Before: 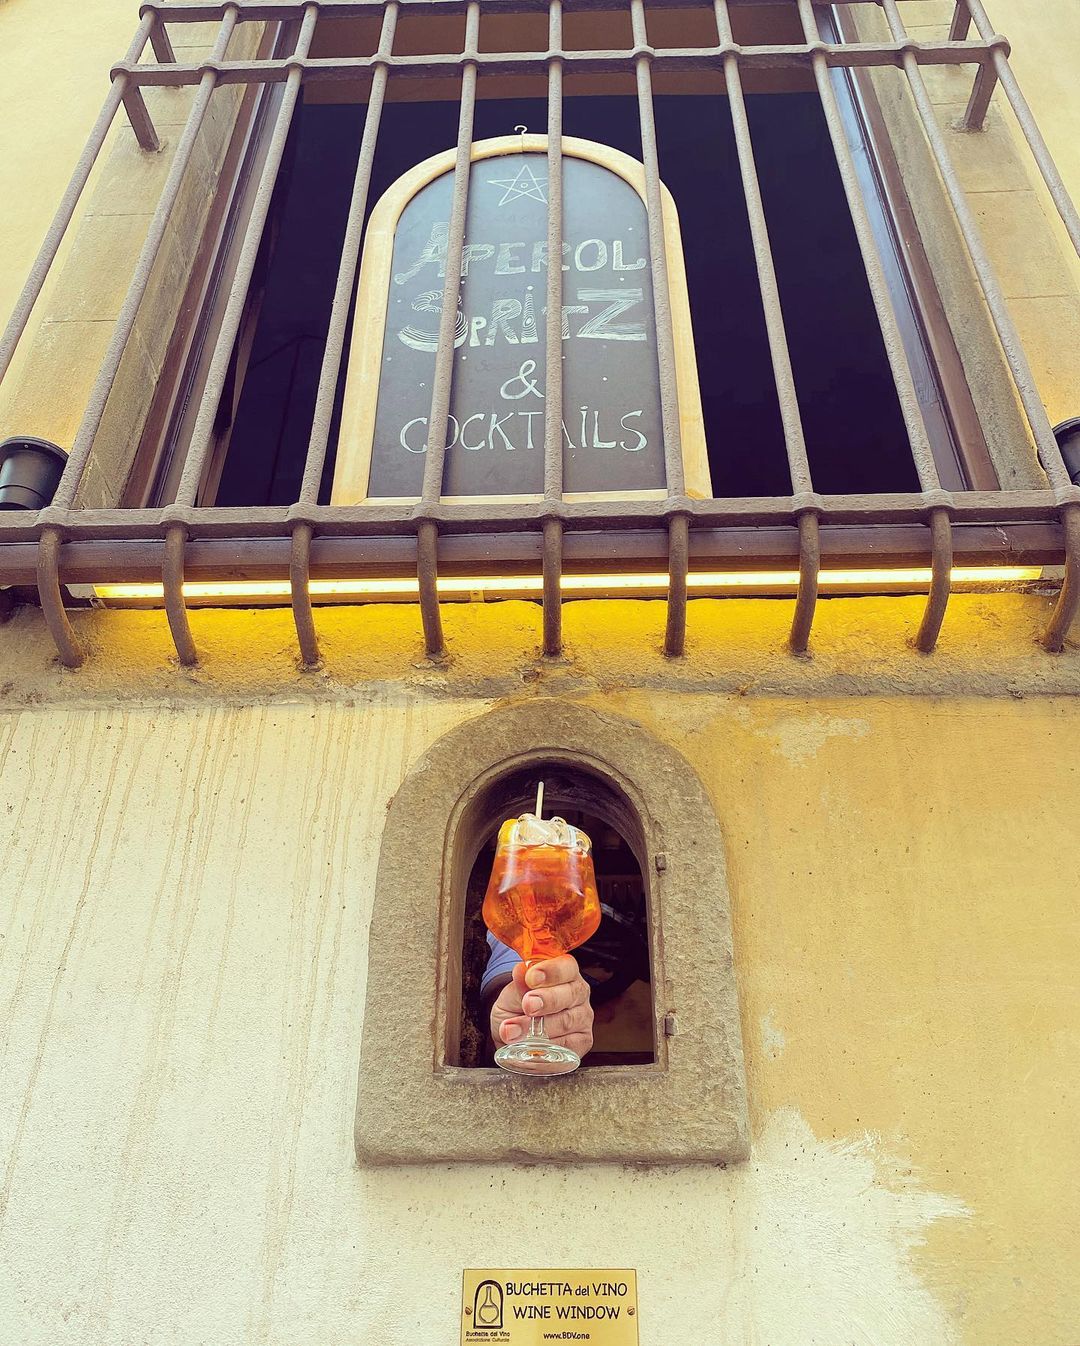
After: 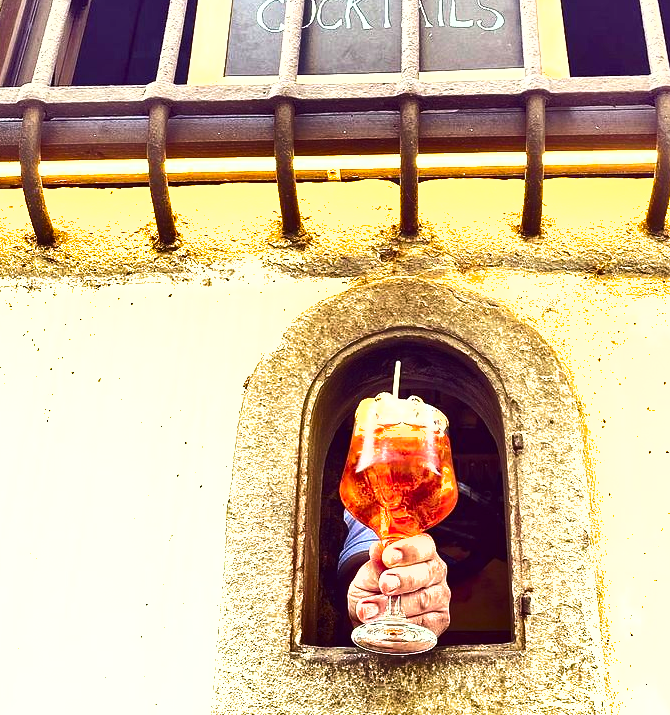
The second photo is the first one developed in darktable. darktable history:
crop: left 13.312%, top 31.28%, right 24.627%, bottom 15.582%
rotate and perspective: automatic cropping off
exposure: black level correction 0.001, exposure 1.398 EV, compensate exposure bias true, compensate highlight preservation false
shadows and highlights: radius 108.52, shadows 40.68, highlights -72.88, low approximation 0.01, soften with gaussian
